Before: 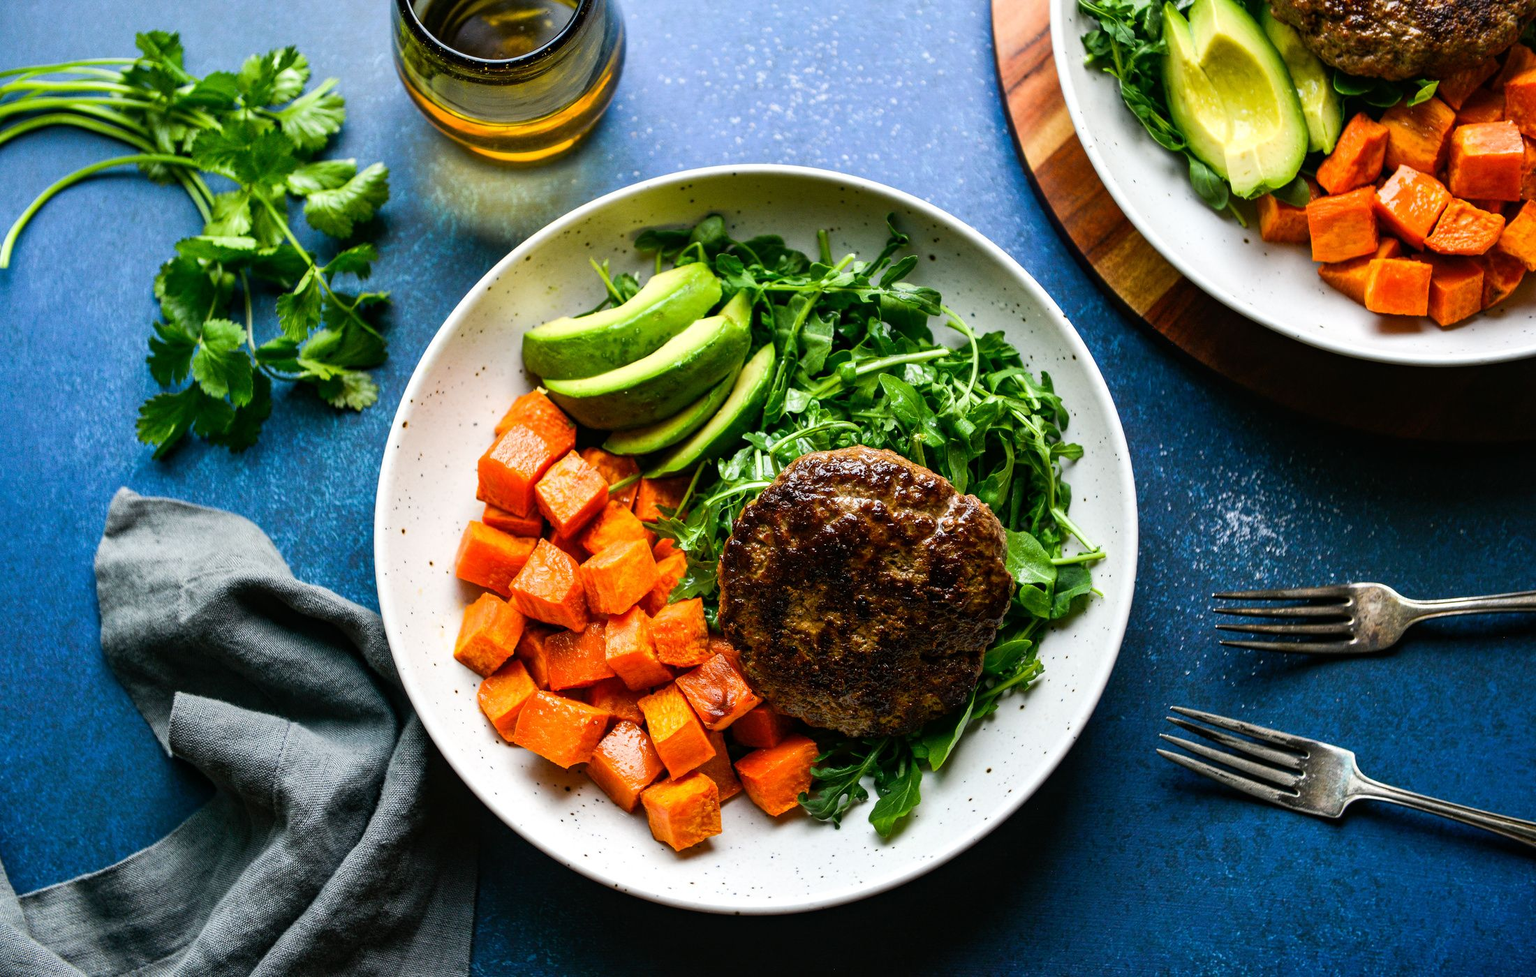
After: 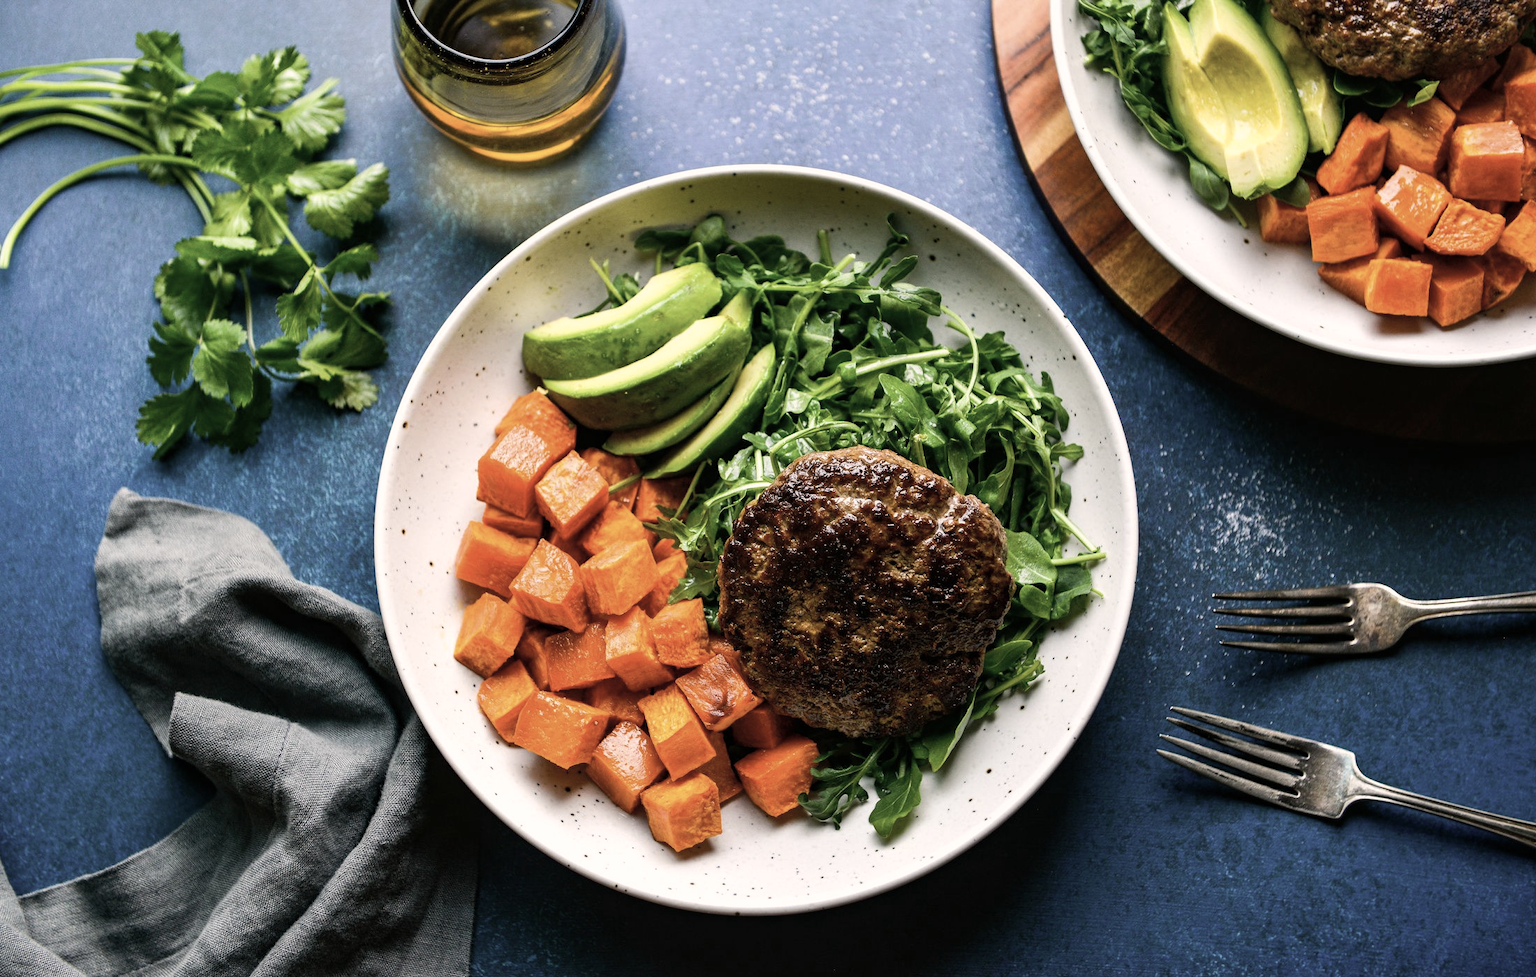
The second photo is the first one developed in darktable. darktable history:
color correction: highlights a* 5.53, highlights b* 5.21, saturation 0.637
